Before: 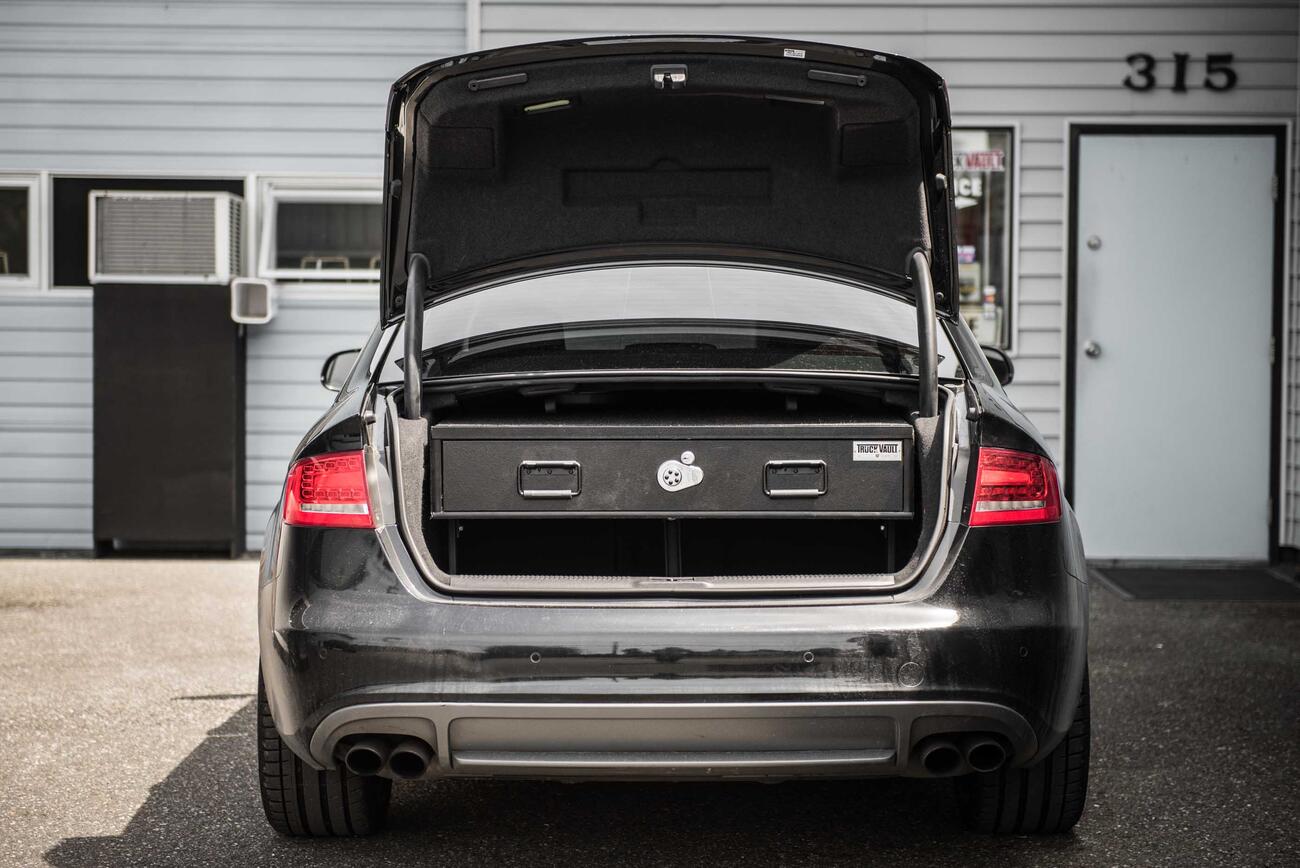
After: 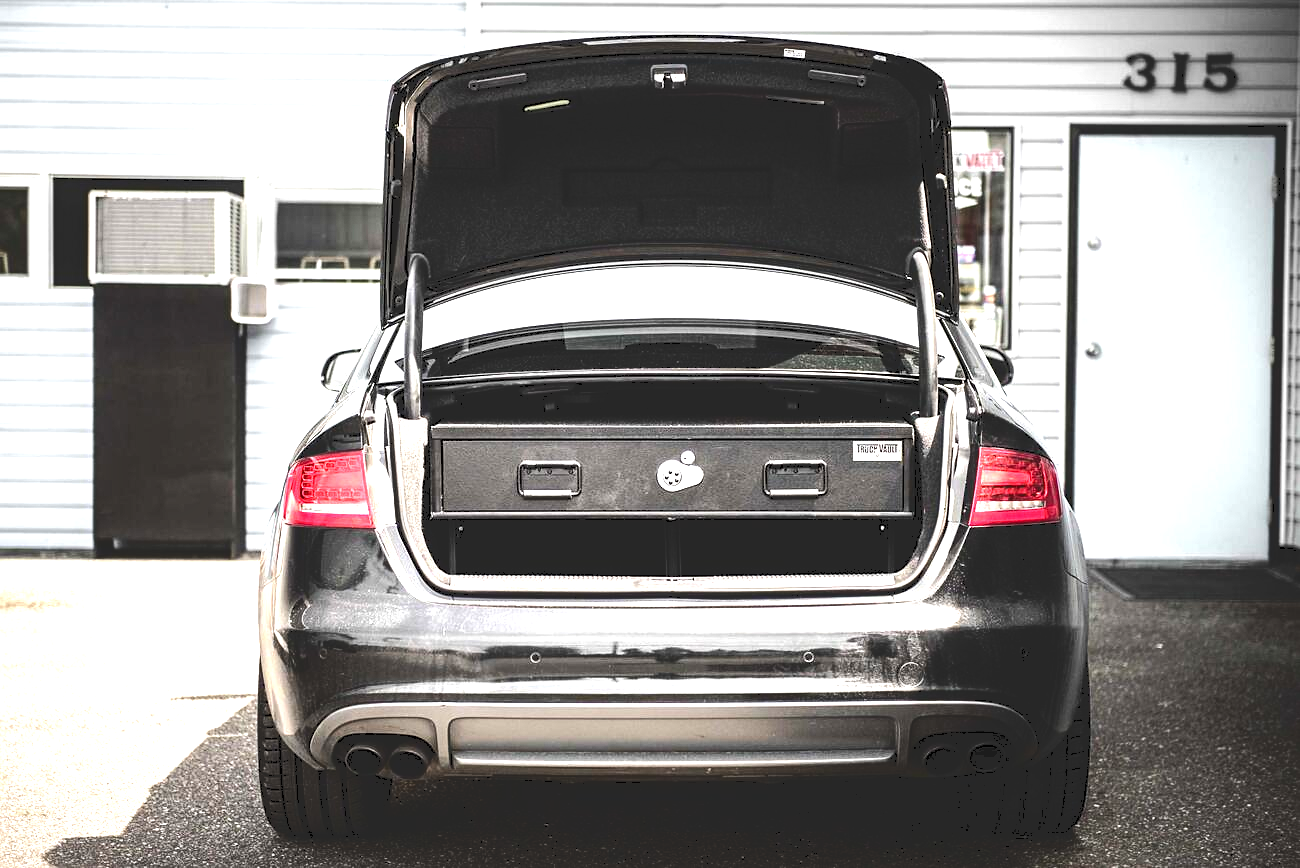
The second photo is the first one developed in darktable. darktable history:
sharpen: radius 1.236, amount 0.308, threshold 0.111
tone equalizer: -8 EV -1.1 EV, -7 EV -1.02 EV, -6 EV -0.851 EV, -5 EV -0.608 EV, -3 EV 0.581 EV, -2 EV 0.869 EV, -1 EV 0.992 EV, +0 EV 1.06 EV
exposure: black level correction 0, exposure 0.498 EV, compensate exposure bias true, compensate highlight preservation false
tone curve: curves: ch0 [(0, 0) (0.003, 0.156) (0.011, 0.156) (0.025, 0.157) (0.044, 0.164) (0.069, 0.172) (0.1, 0.181) (0.136, 0.191) (0.177, 0.214) (0.224, 0.245) (0.277, 0.285) (0.335, 0.333) (0.399, 0.387) (0.468, 0.471) (0.543, 0.556) (0.623, 0.648) (0.709, 0.734) (0.801, 0.809) (0.898, 0.891) (1, 1)], color space Lab, independent channels, preserve colors none
